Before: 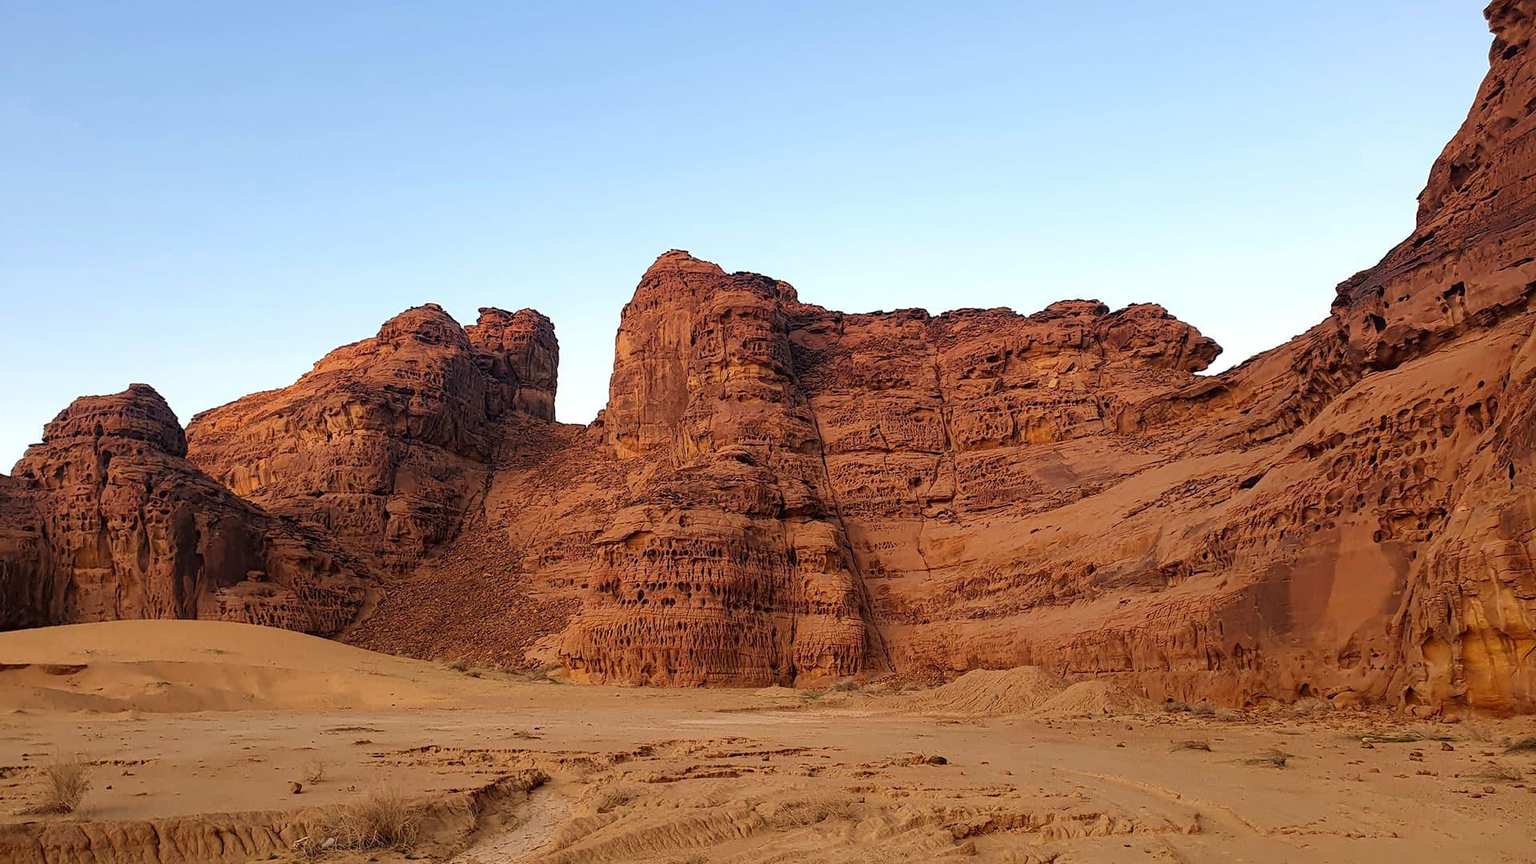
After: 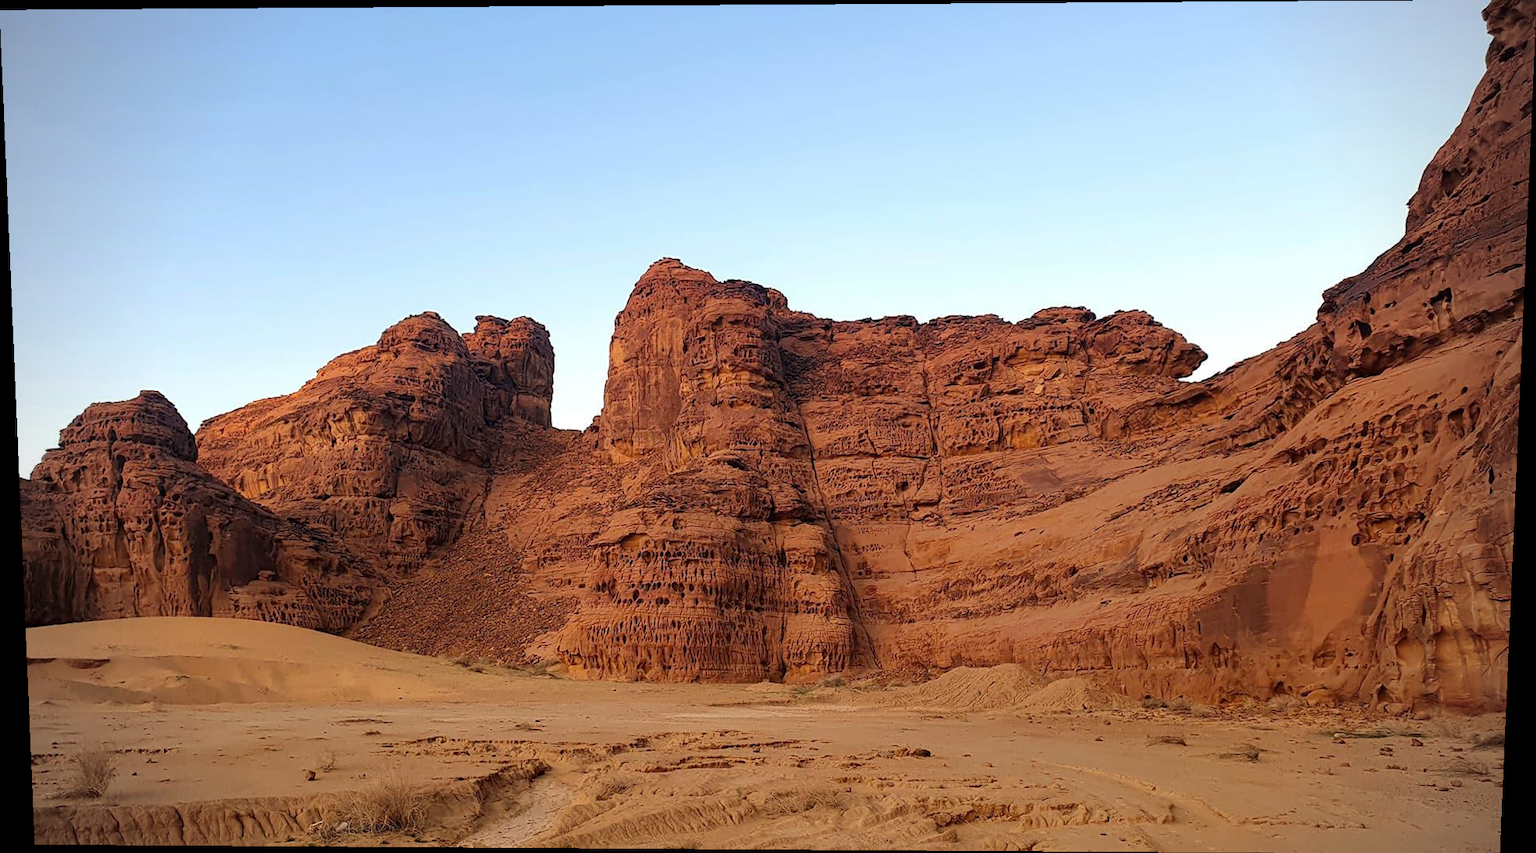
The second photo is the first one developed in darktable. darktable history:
vignetting: on, module defaults
rotate and perspective: lens shift (vertical) 0.048, lens shift (horizontal) -0.024, automatic cropping off
